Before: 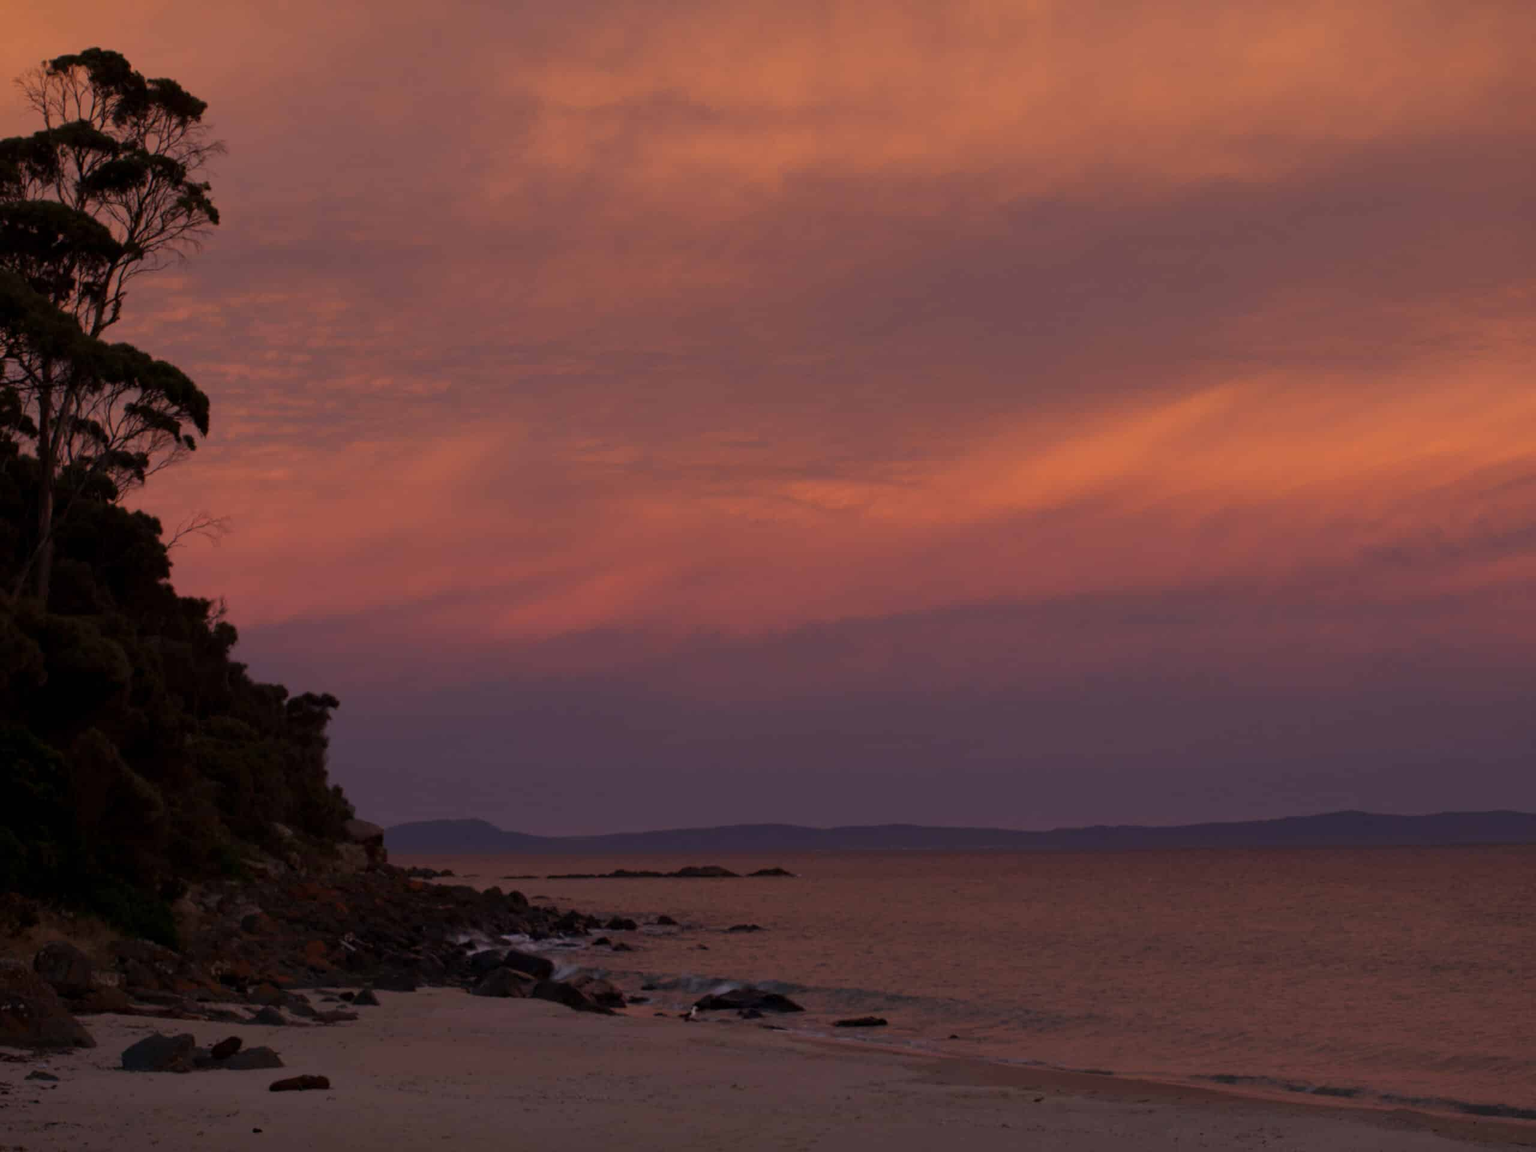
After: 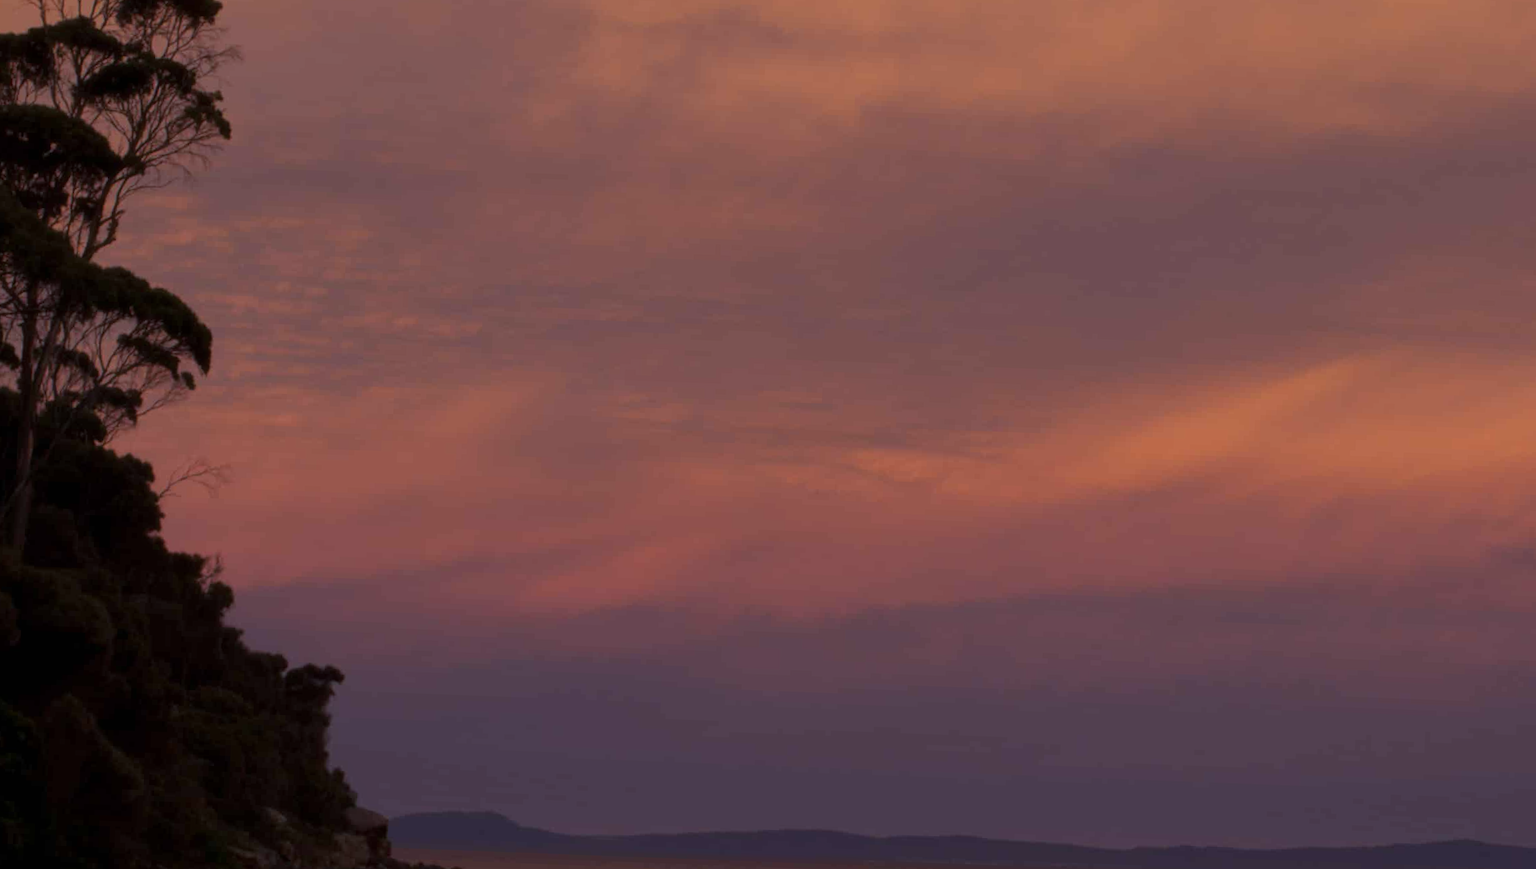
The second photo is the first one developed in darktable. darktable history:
bloom: size 16%, threshold 98%, strength 20%
rotate and perspective: rotation 2.17°, automatic cropping off
crop: left 3.015%, top 8.969%, right 9.647%, bottom 26.457%
white balance: red 0.925, blue 1.046
haze removal: strength -0.09, adaptive false
